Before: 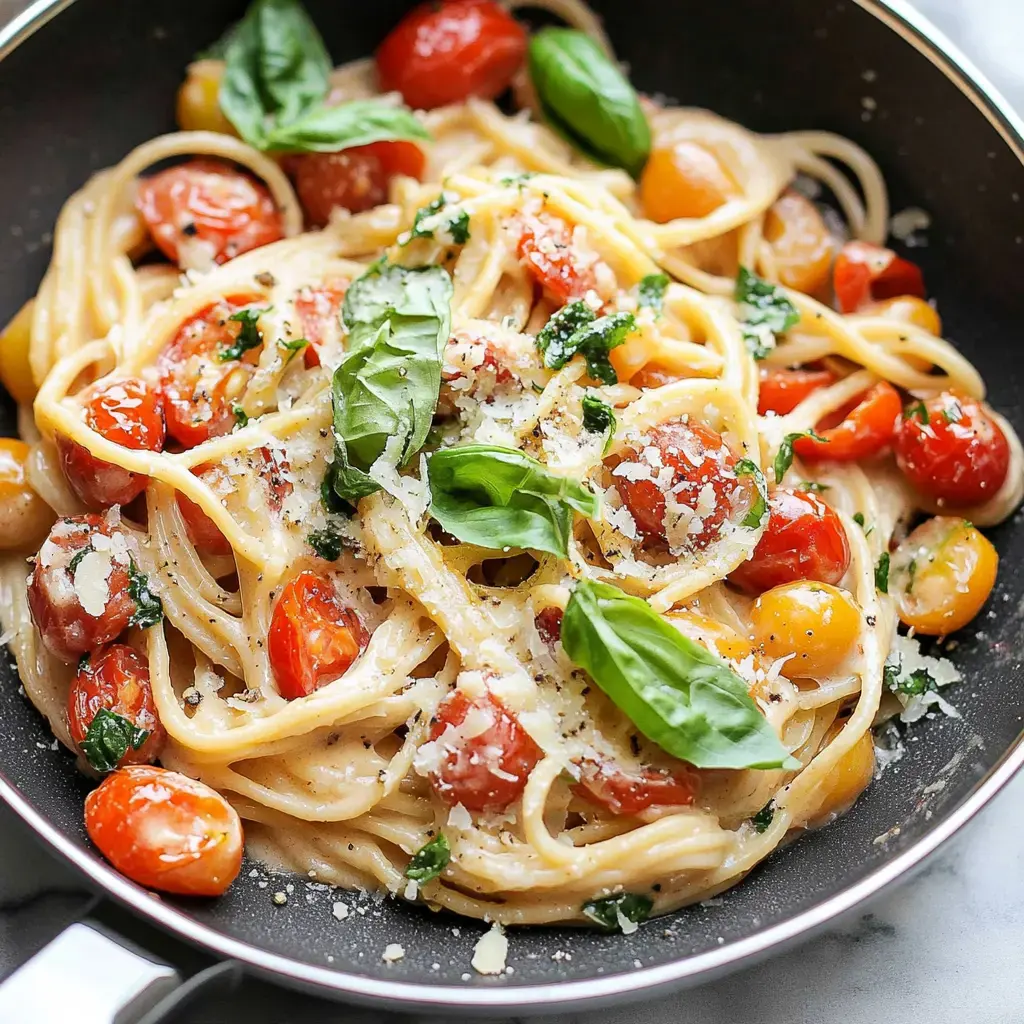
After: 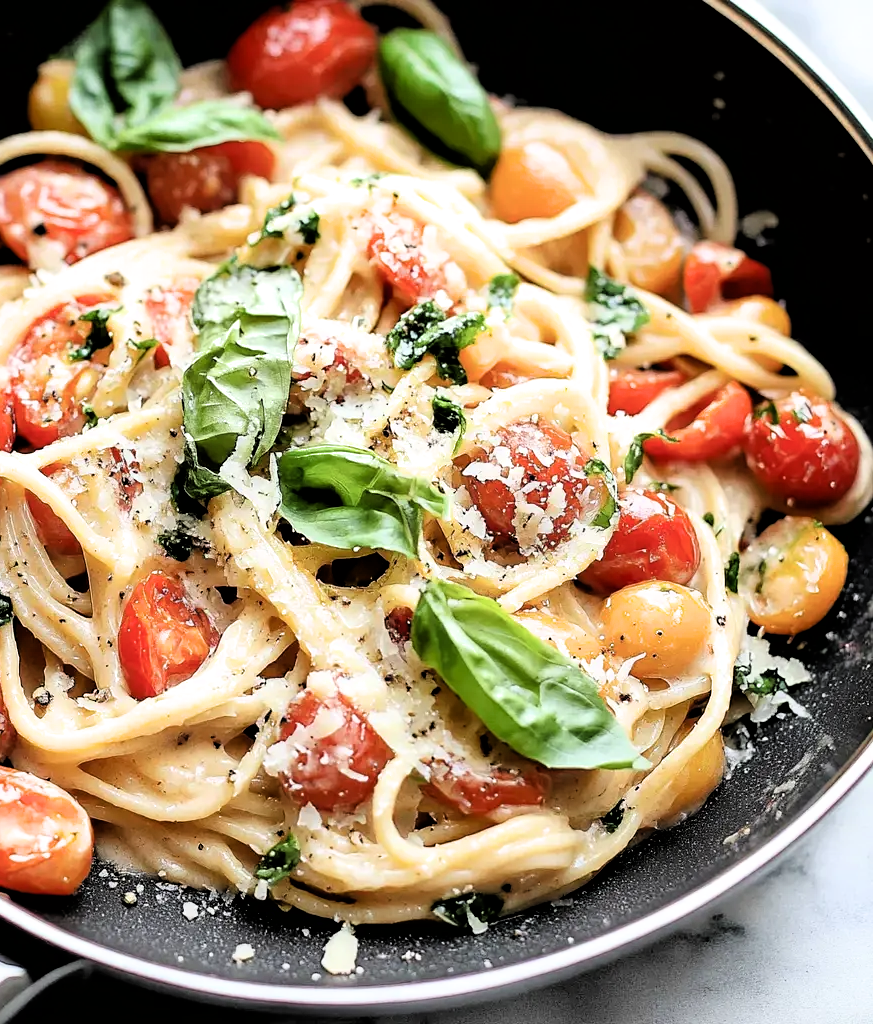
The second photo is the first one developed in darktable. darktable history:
crop and rotate: left 14.729%
filmic rgb: black relative exposure -3.65 EV, white relative exposure 2.44 EV, hardness 3.28, color science v6 (2022)
